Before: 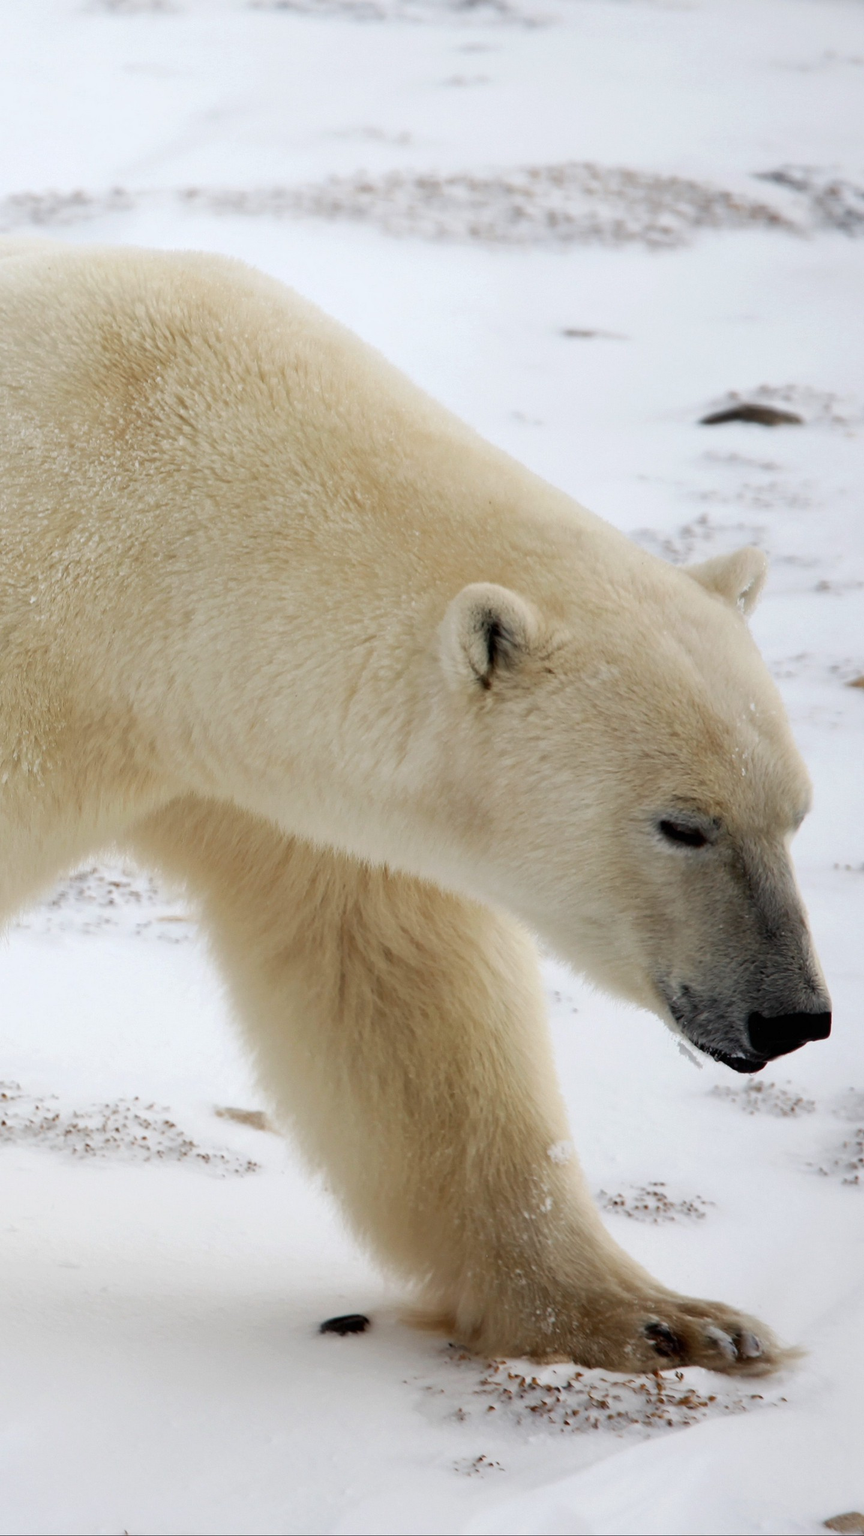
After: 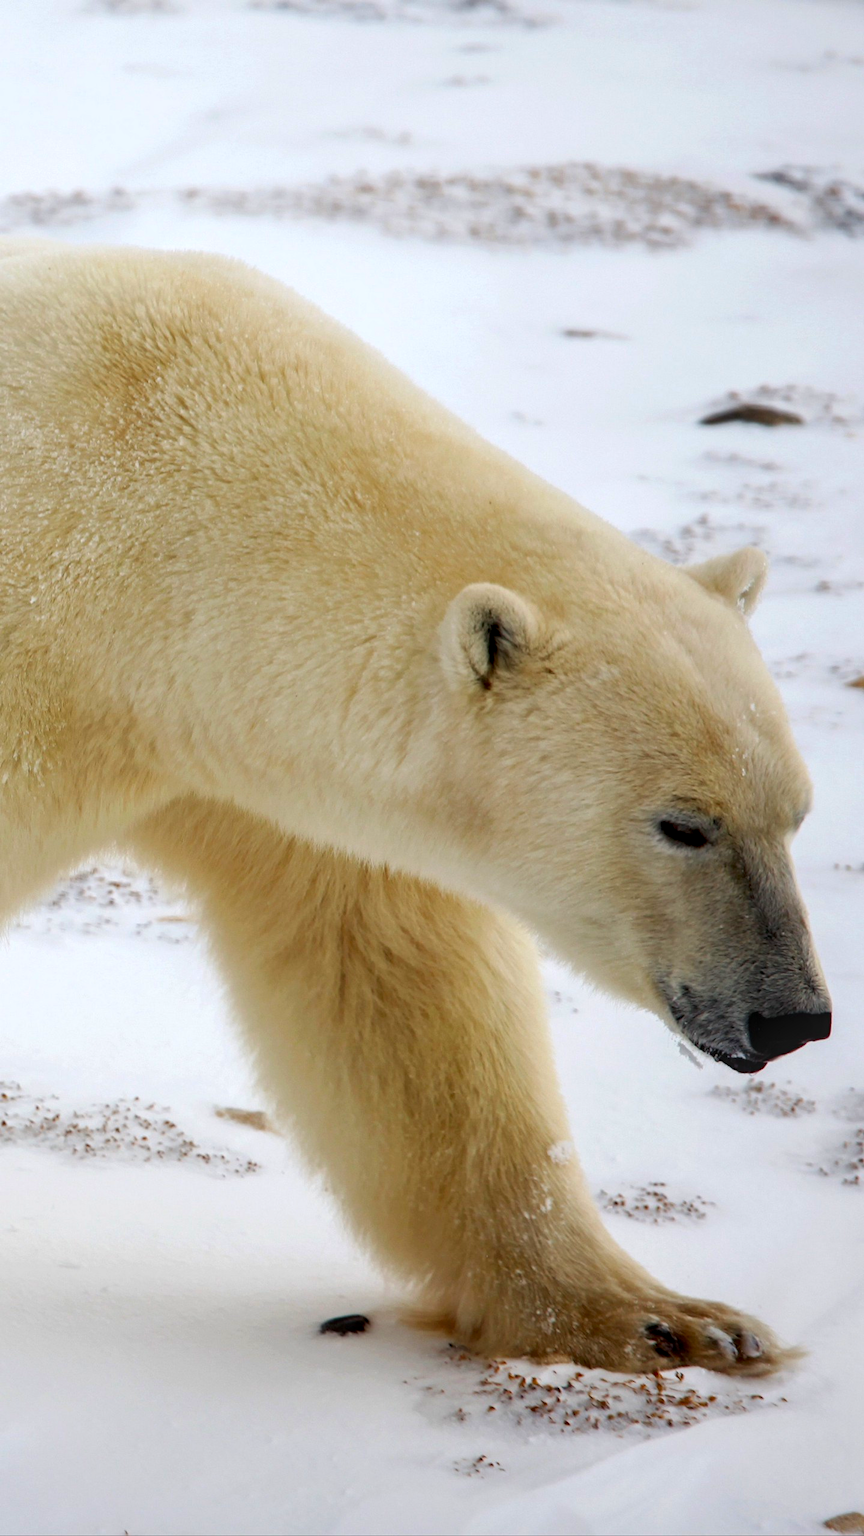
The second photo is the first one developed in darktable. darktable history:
local contrast: on, module defaults
contrast brightness saturation: saturation 0.5
